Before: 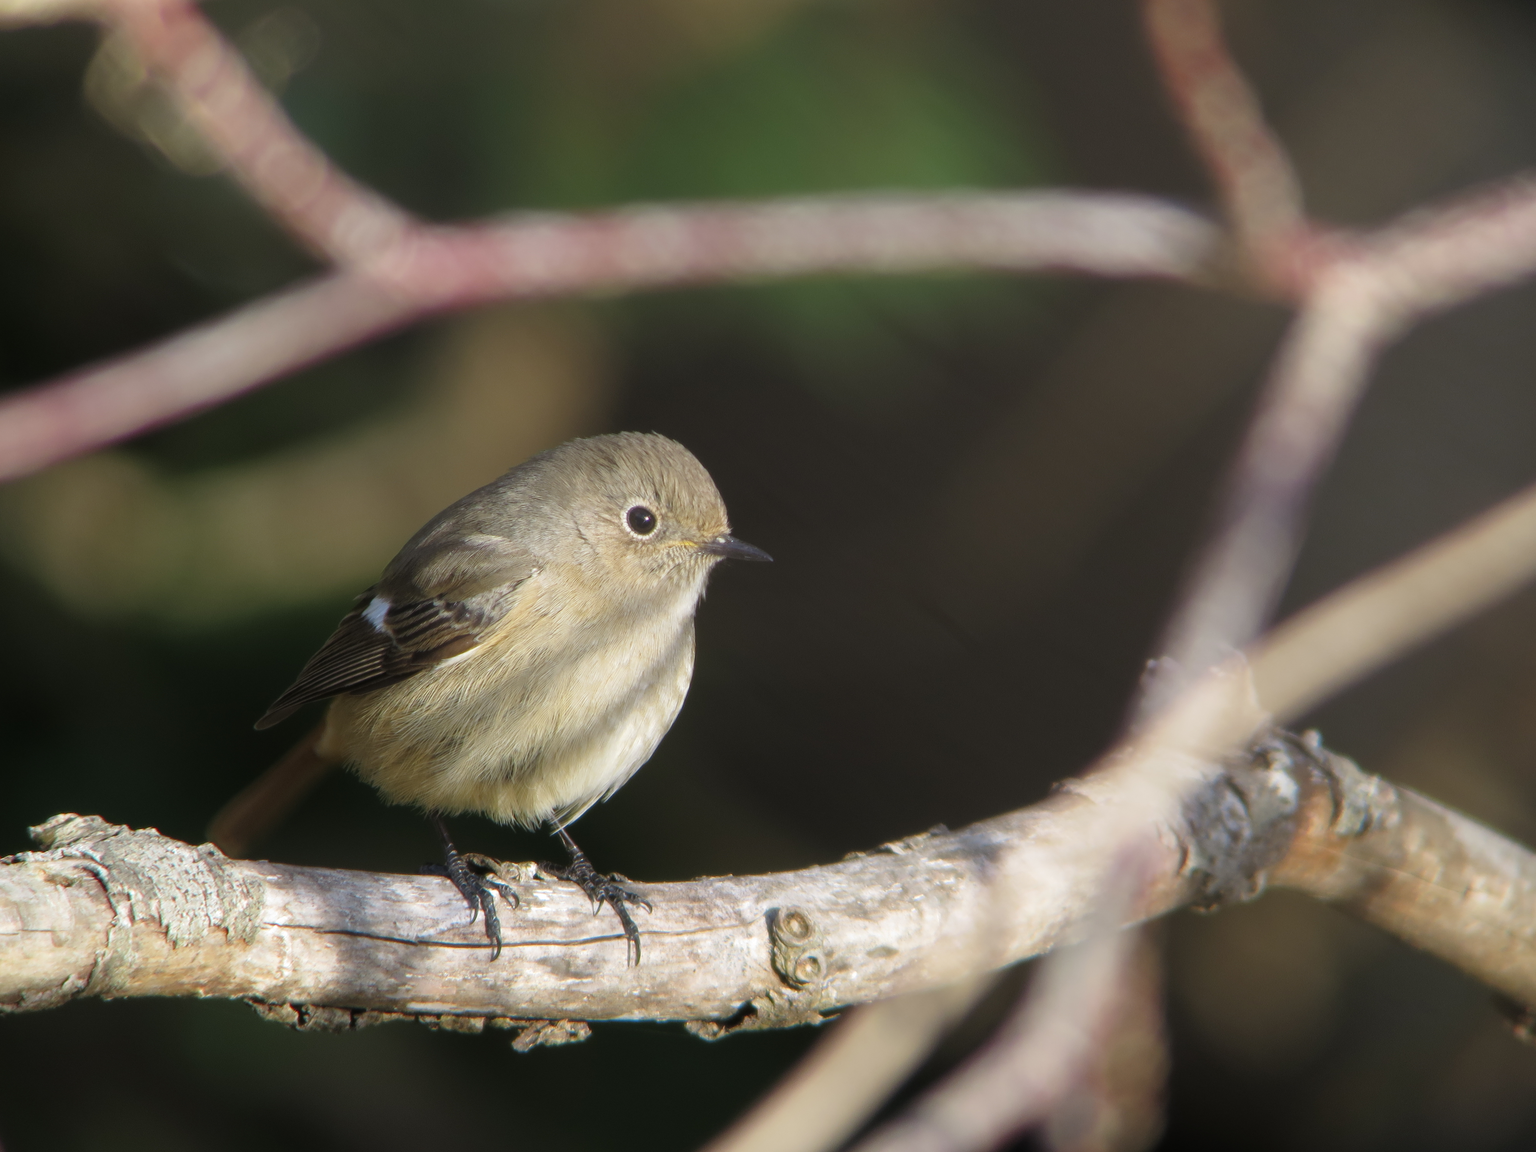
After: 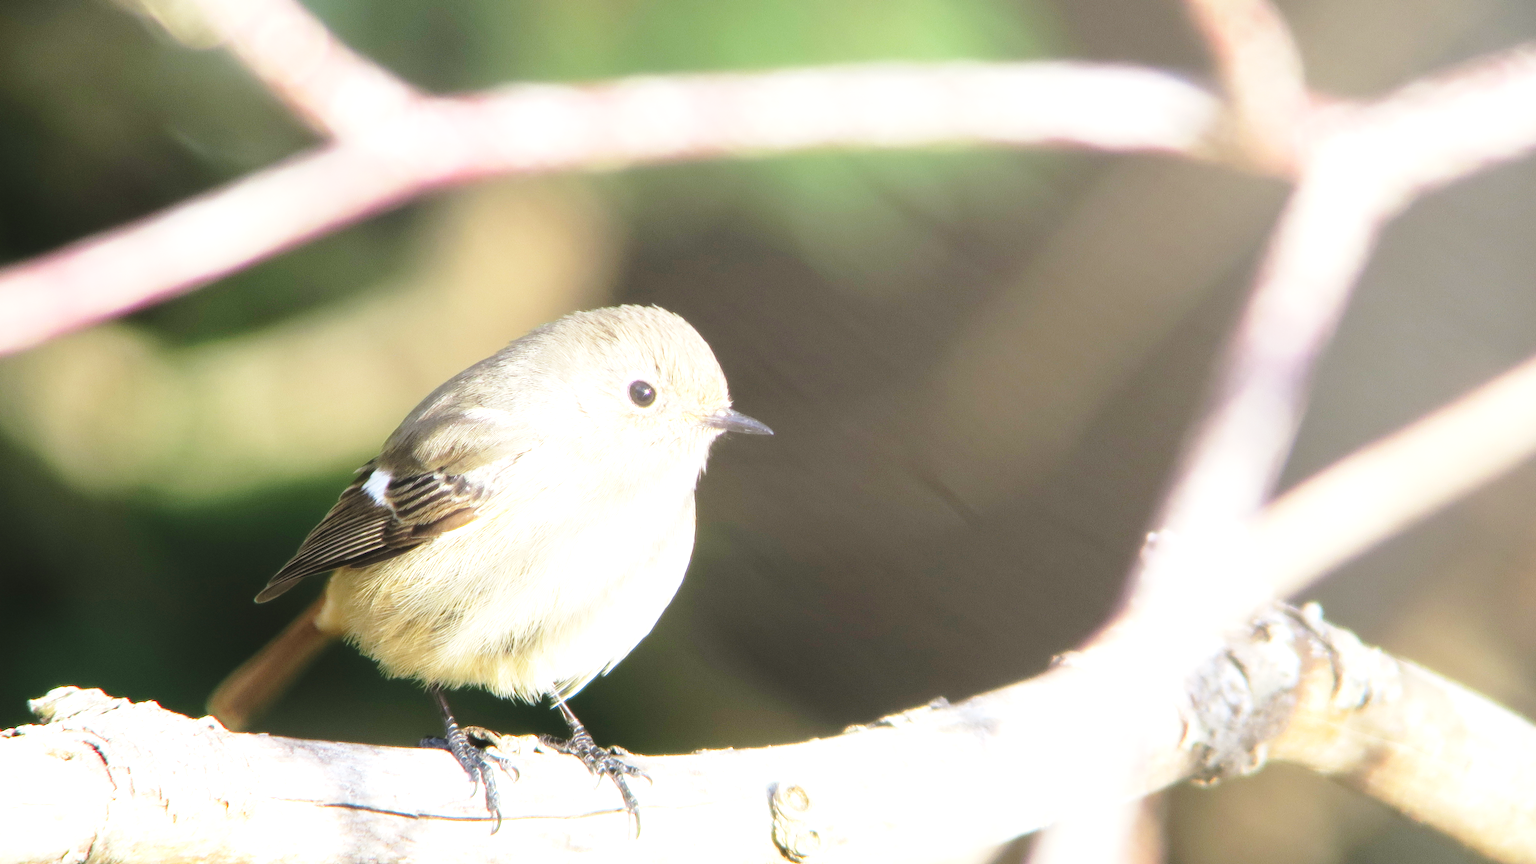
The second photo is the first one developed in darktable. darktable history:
crop: top 11.038%, bottom 13.962%
exposure: black level correction 0, exposure 1 EV, compensate exposure bias true, compensate highlight preservation false
base curve: curves: ch0 [(0, 0) (0.028, 0.03) (0.121, 0.232) (0.46, 0.748) (0.859, 0.968) (1, 1)], preserve colors none
